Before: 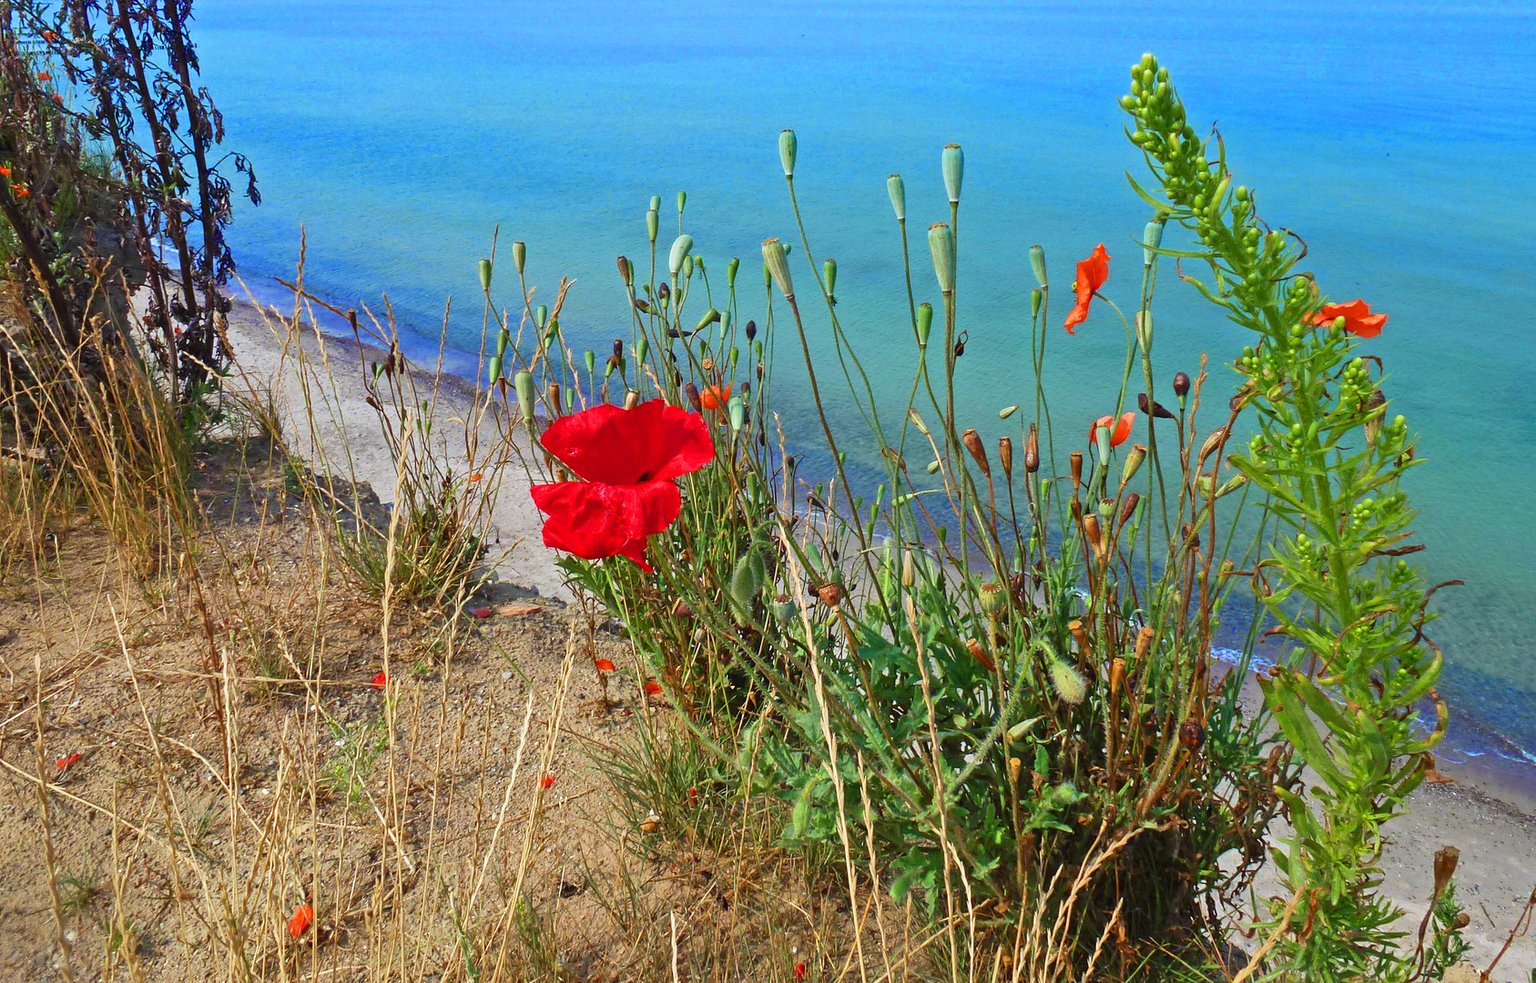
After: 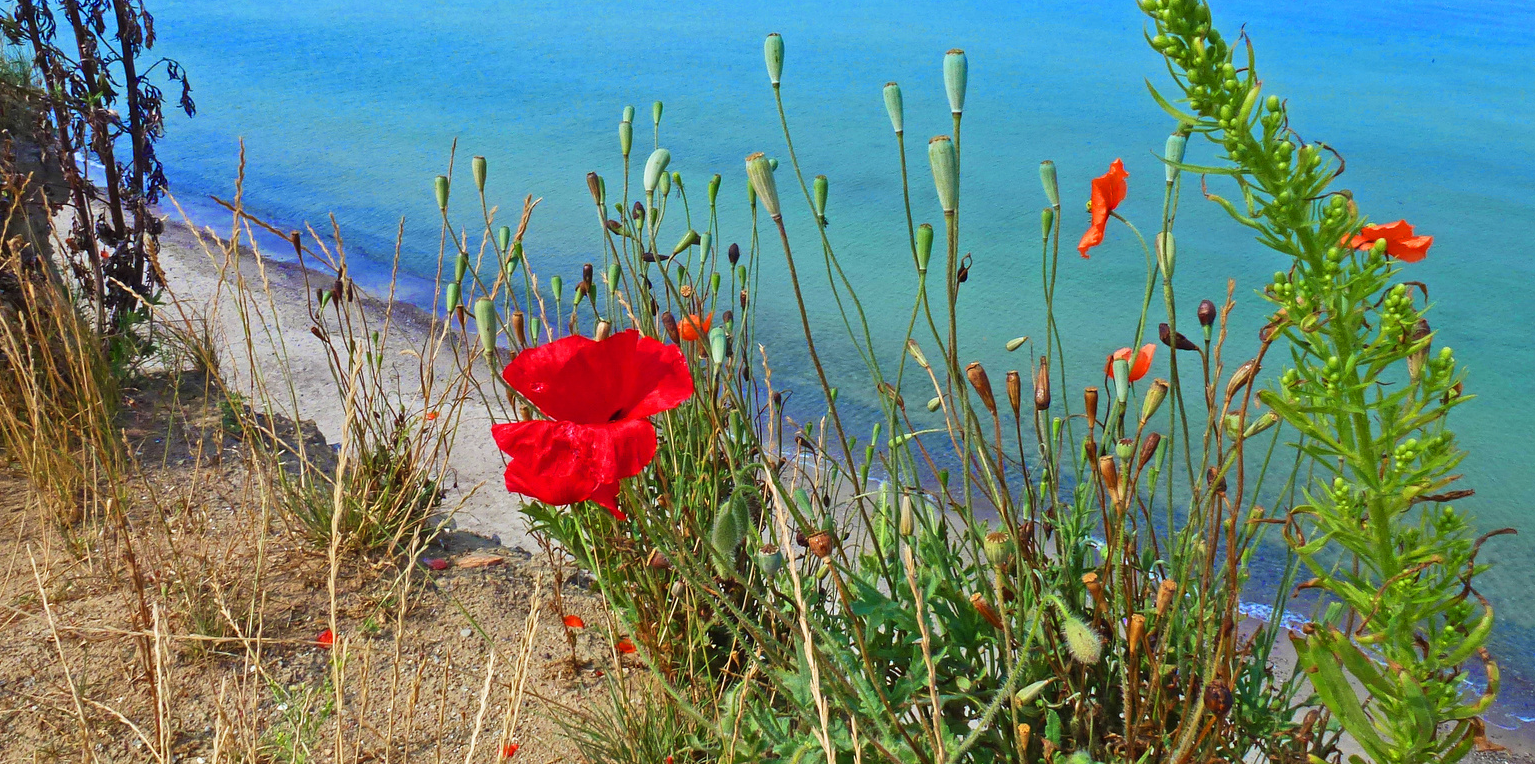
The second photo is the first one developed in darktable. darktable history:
crop: left 5.419%, top 10.136%, right 3.553%, bottom 19.092%
